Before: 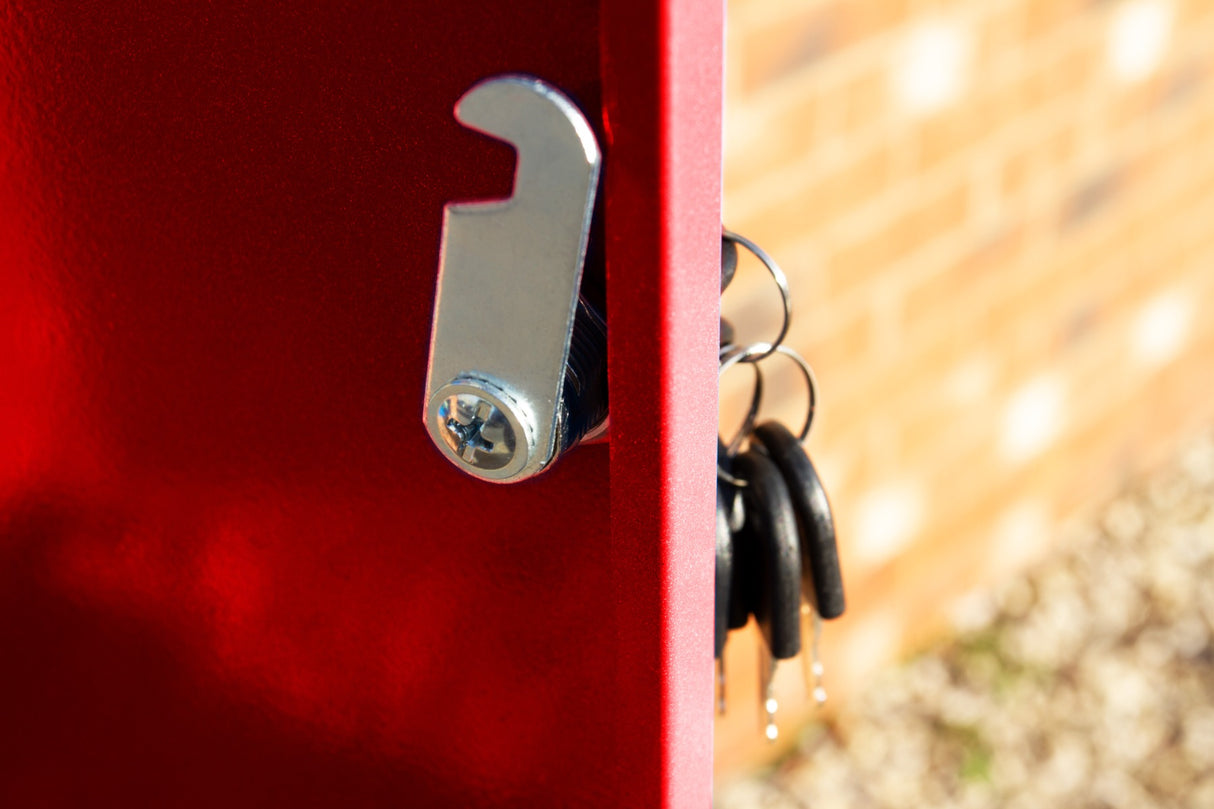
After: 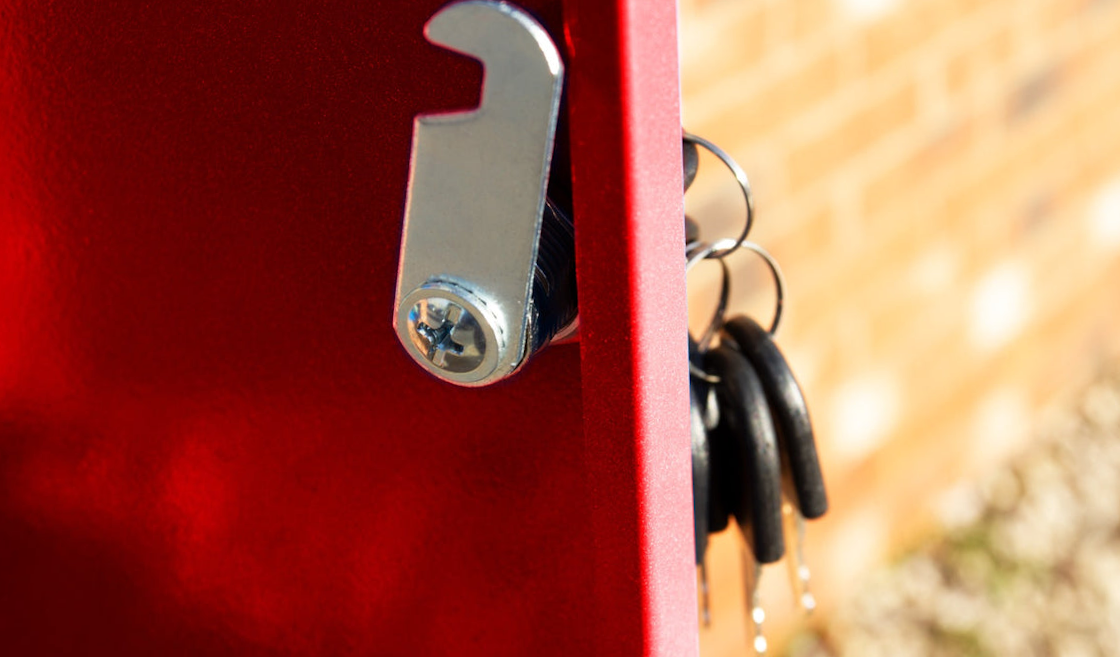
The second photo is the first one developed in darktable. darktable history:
rotate and perspective: rotation -1.68°, lens shift (vertical) -0.146, crop left 0.049, crop right 0.912, crop top 0.032, crop bottom 0.96
crop: top 7.625%, bottom 8.027%
